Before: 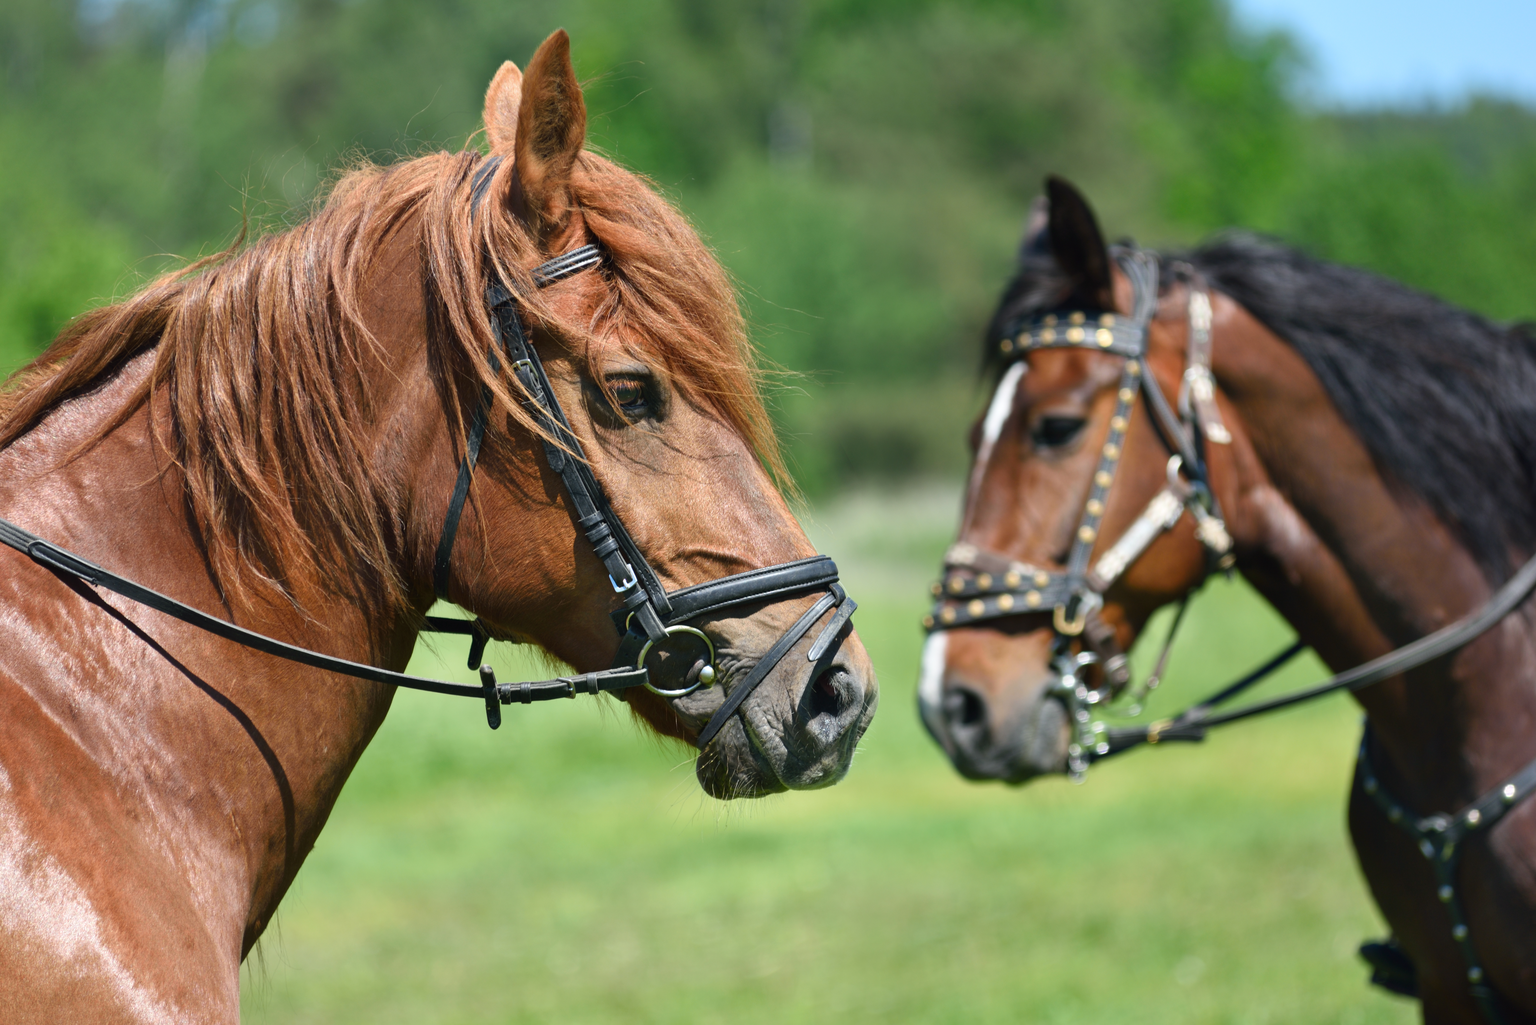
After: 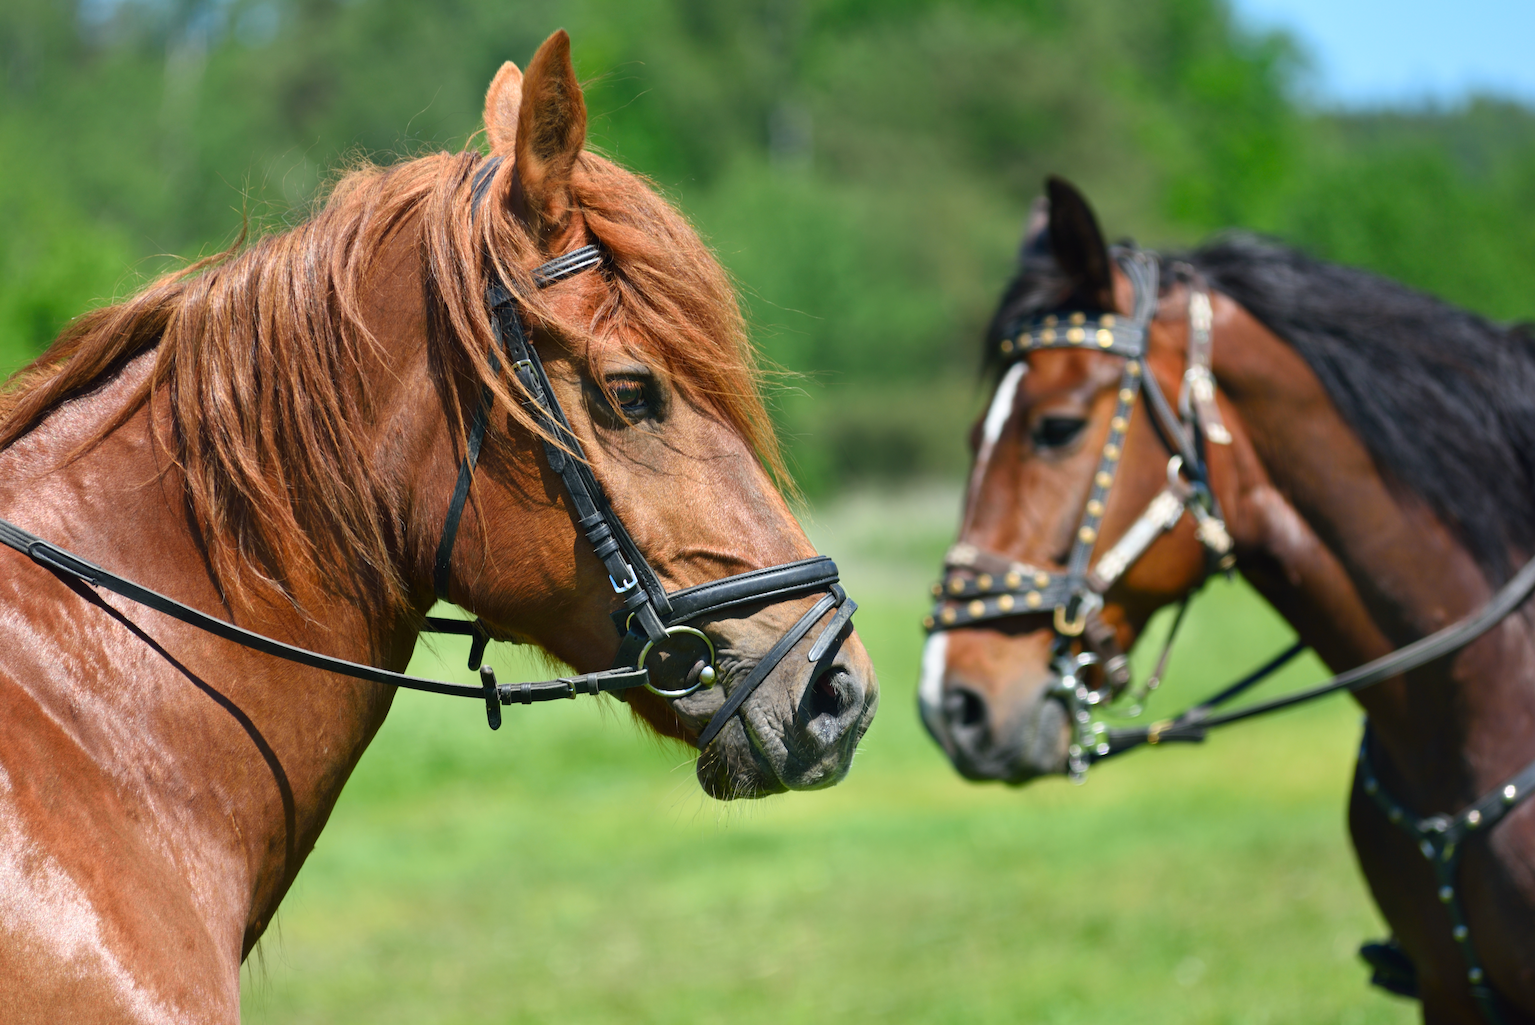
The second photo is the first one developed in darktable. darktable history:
contrast brightness saturation: contrast 0.037, saturation 0.16
